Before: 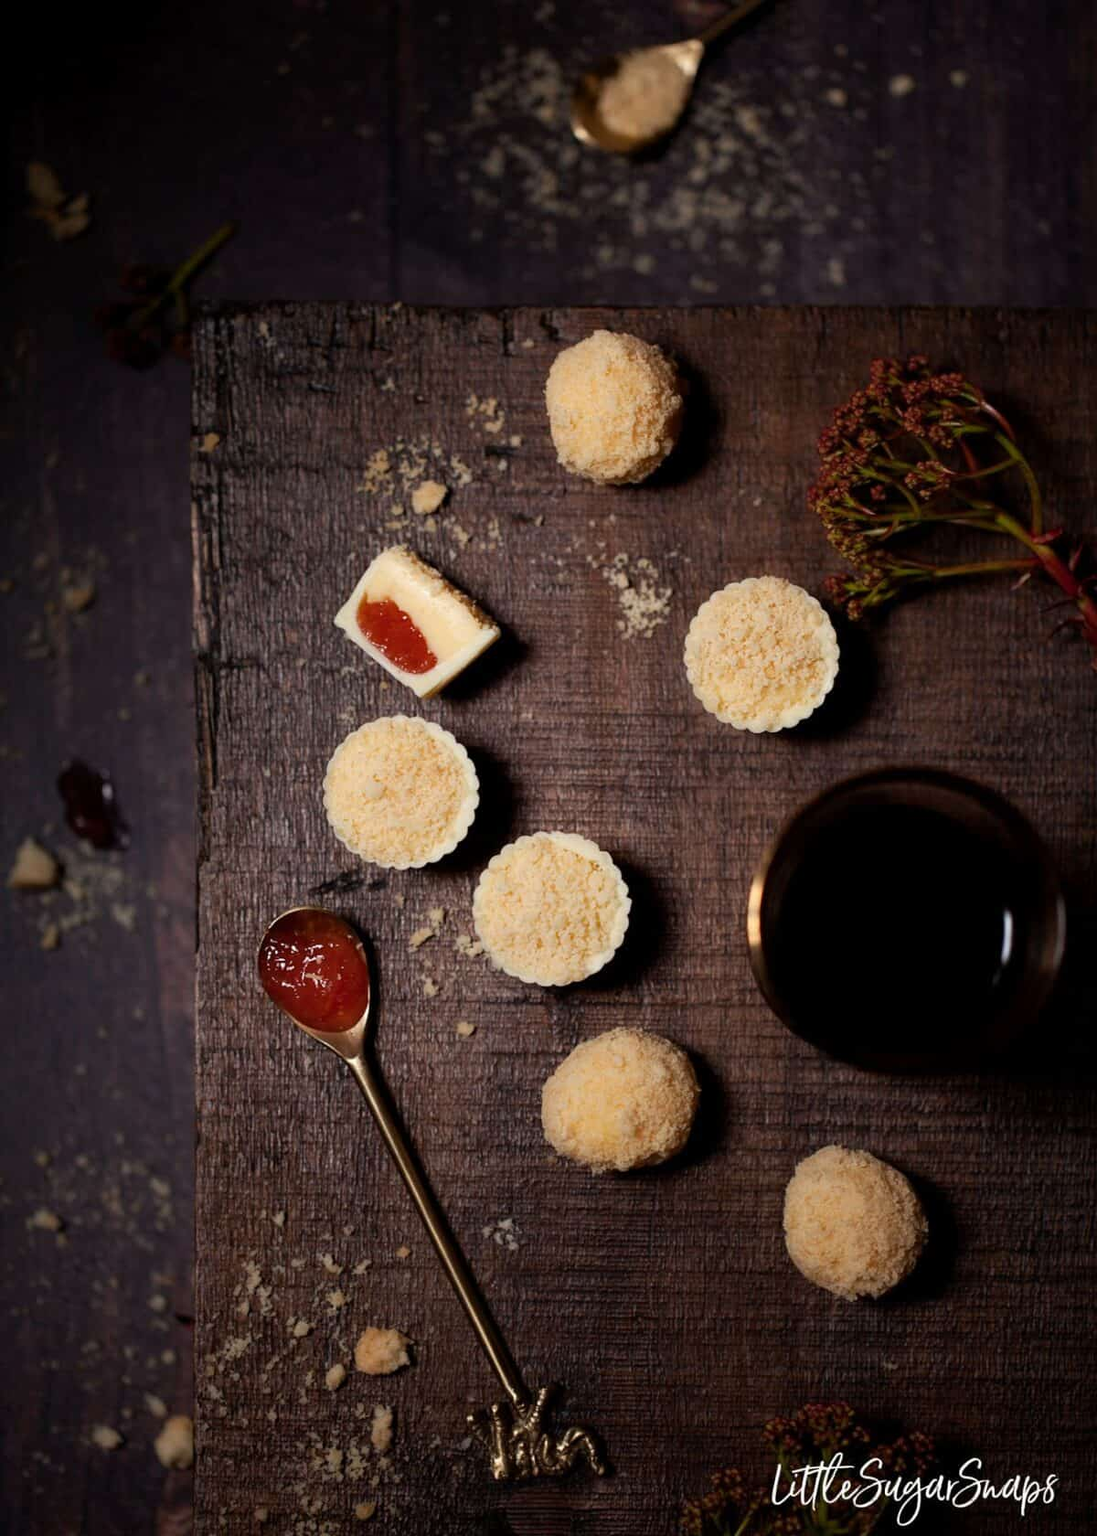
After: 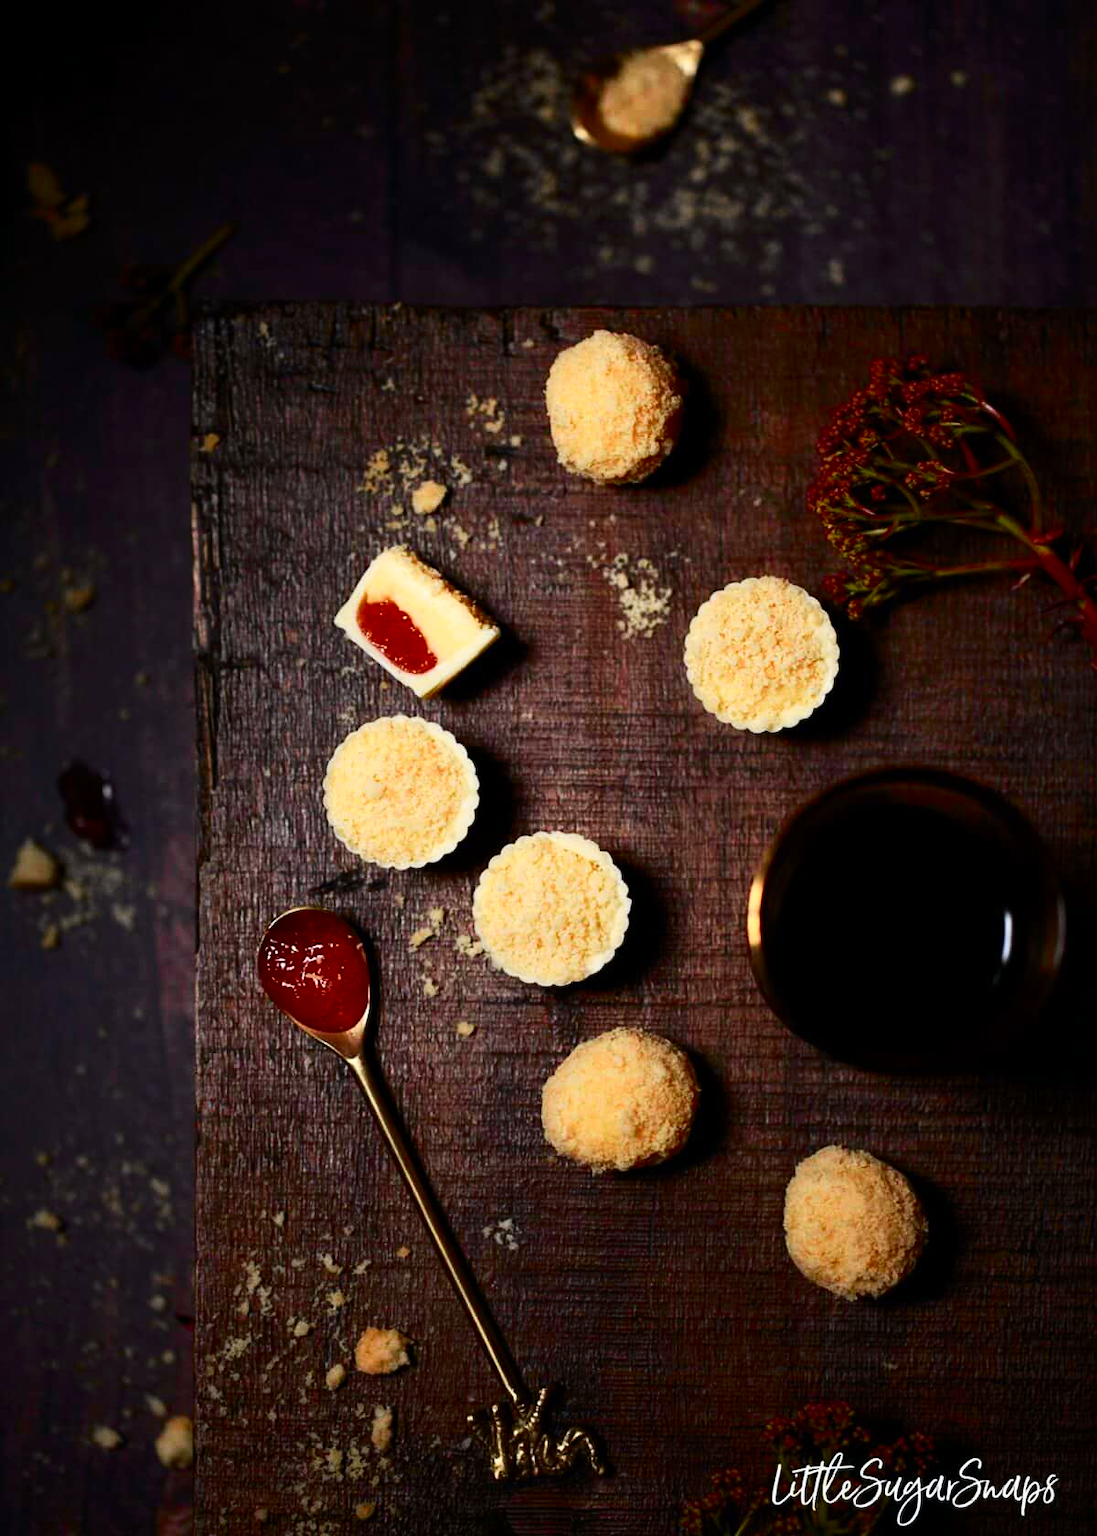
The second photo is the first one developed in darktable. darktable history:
white balance: red 0.982, blue 1.018
tone curve: curves: ch0 [(0, 0) (0.187, 0.12) (0.384, 0.363) (0.618, 0.698) (0.754, 0.857) (0.875, 0.956) (1, 0.987)]; ch1 [(0, 0) (0.402, 0.36) (0.476, 0.466) (0.501, 0.501) (0.518, 0.514) (0.564, 0.608) (0.614, 0.664) (0.692, 0.744) (1, 1)]; ch2 [(0, 0) (0.435, 0.412) (0.483, 0.481) (0.503, 0.503) (0.522, 0.535) (0.563, 0.601) (0.627, 0.699) (0.699, 0.753) (0.997, 0.858)], color space Lab, independent channels
